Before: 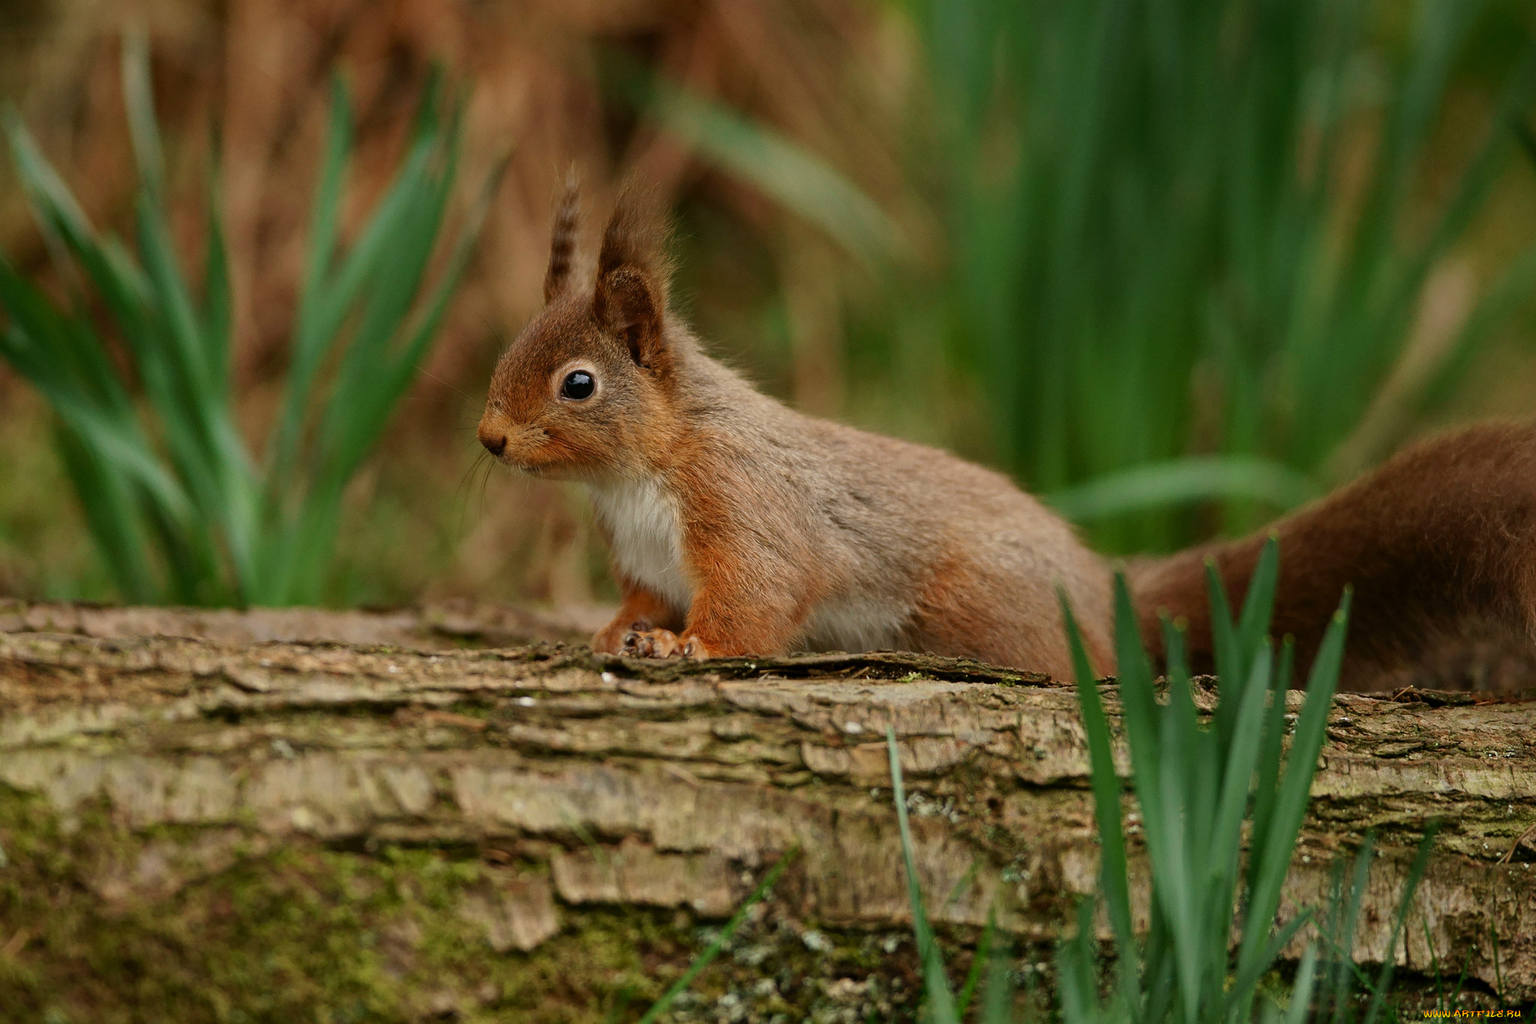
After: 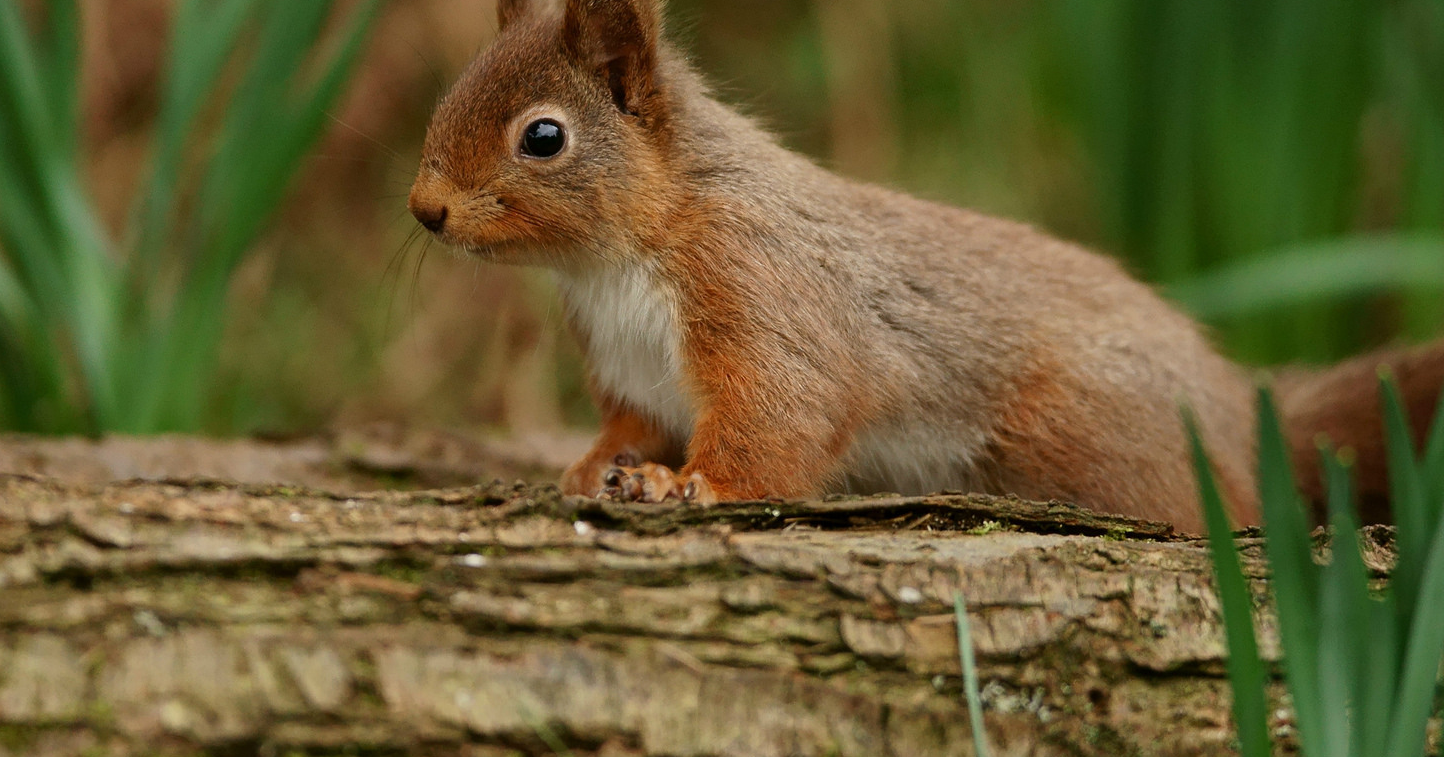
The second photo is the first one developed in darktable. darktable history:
crop: left 11.162%, top 27.533%, right 18.298%, bottom 16.992%
